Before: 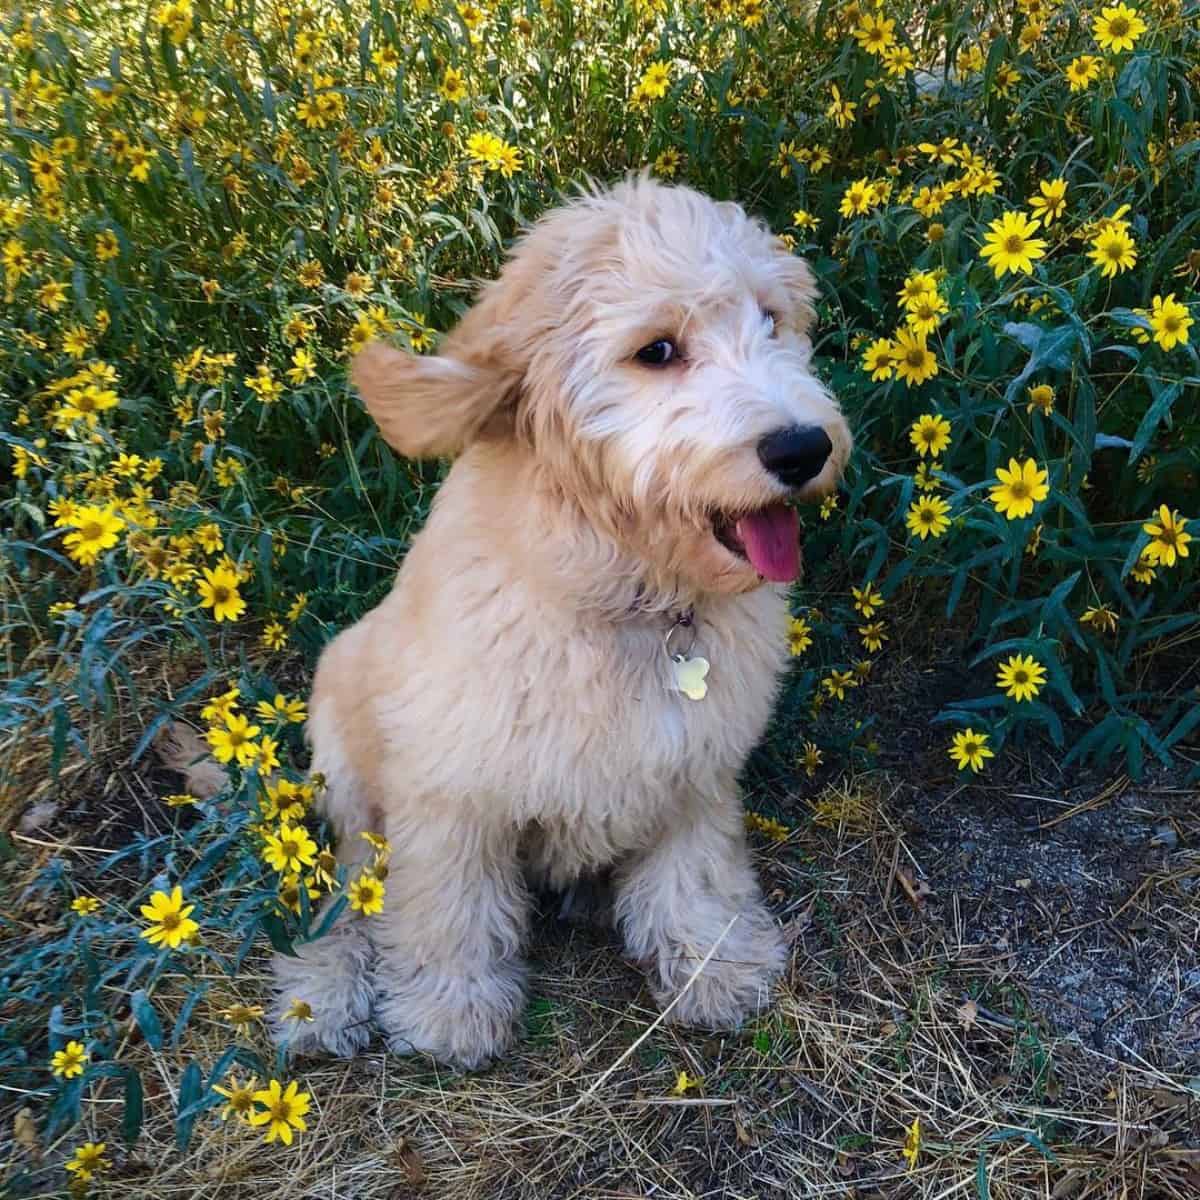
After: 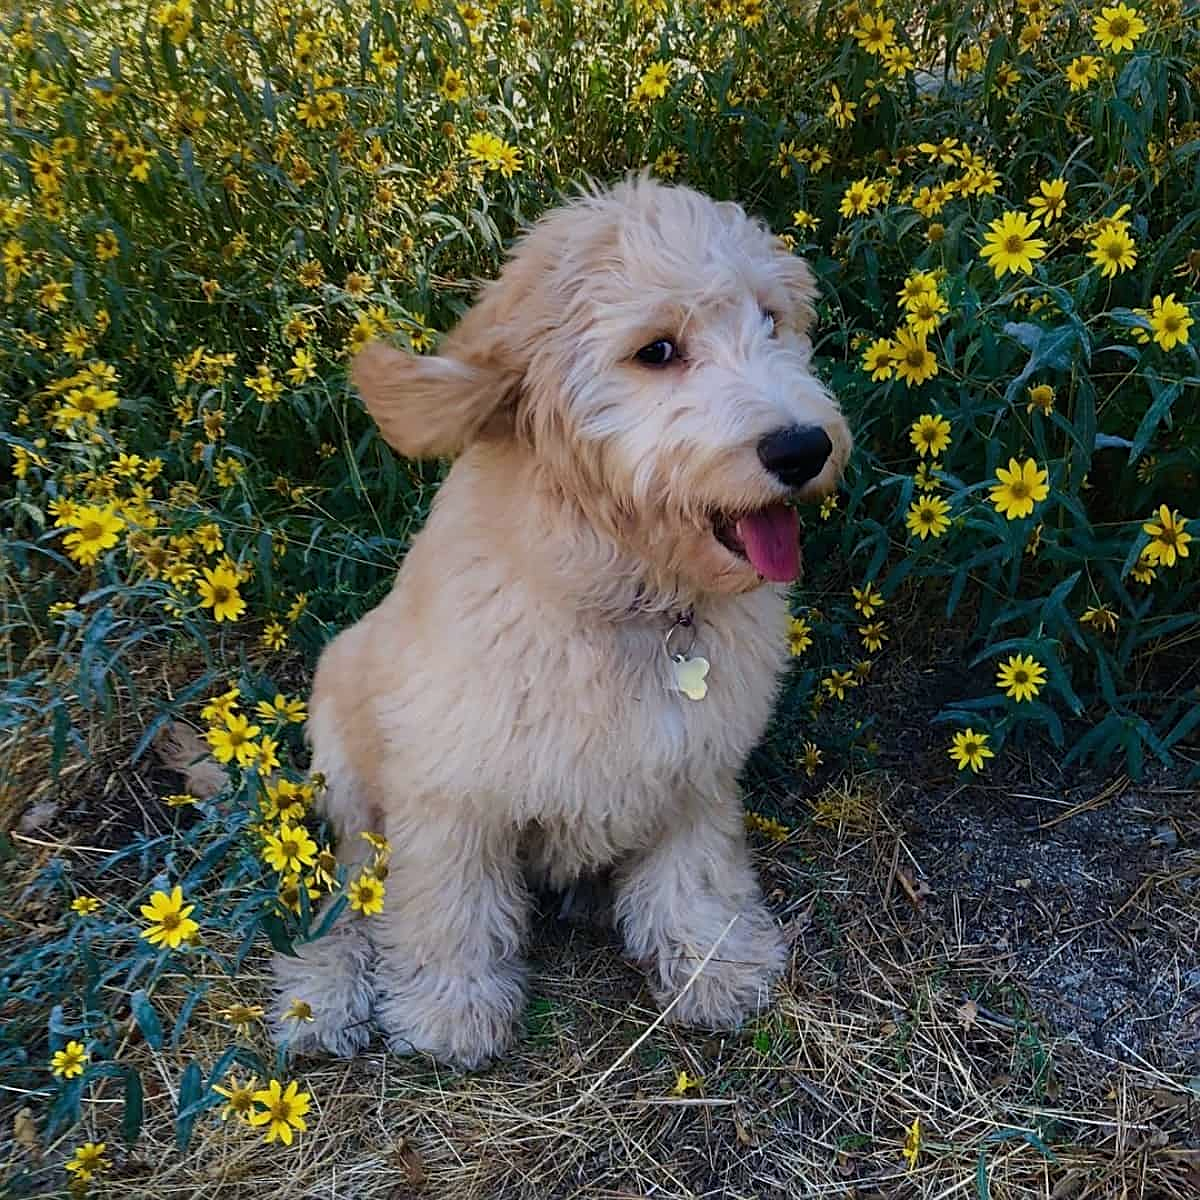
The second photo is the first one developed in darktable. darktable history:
graduated density: rotation 5.63°, offset 76.9
sharpen: on, module defaults
